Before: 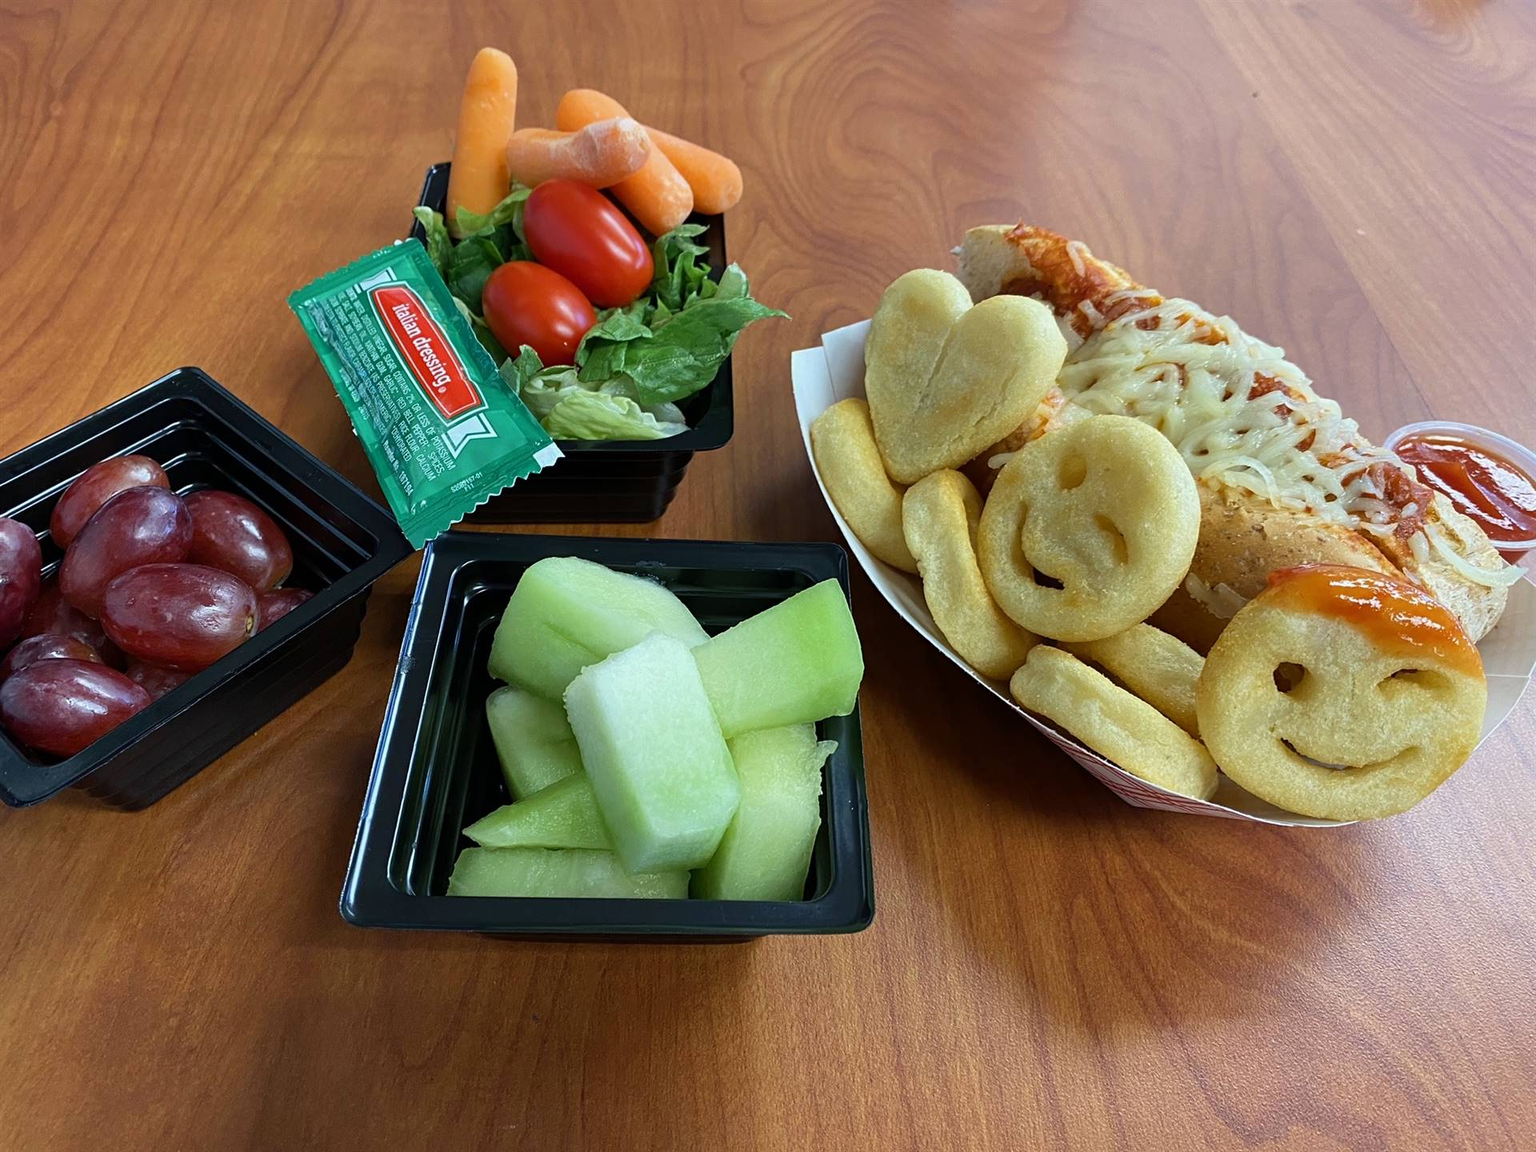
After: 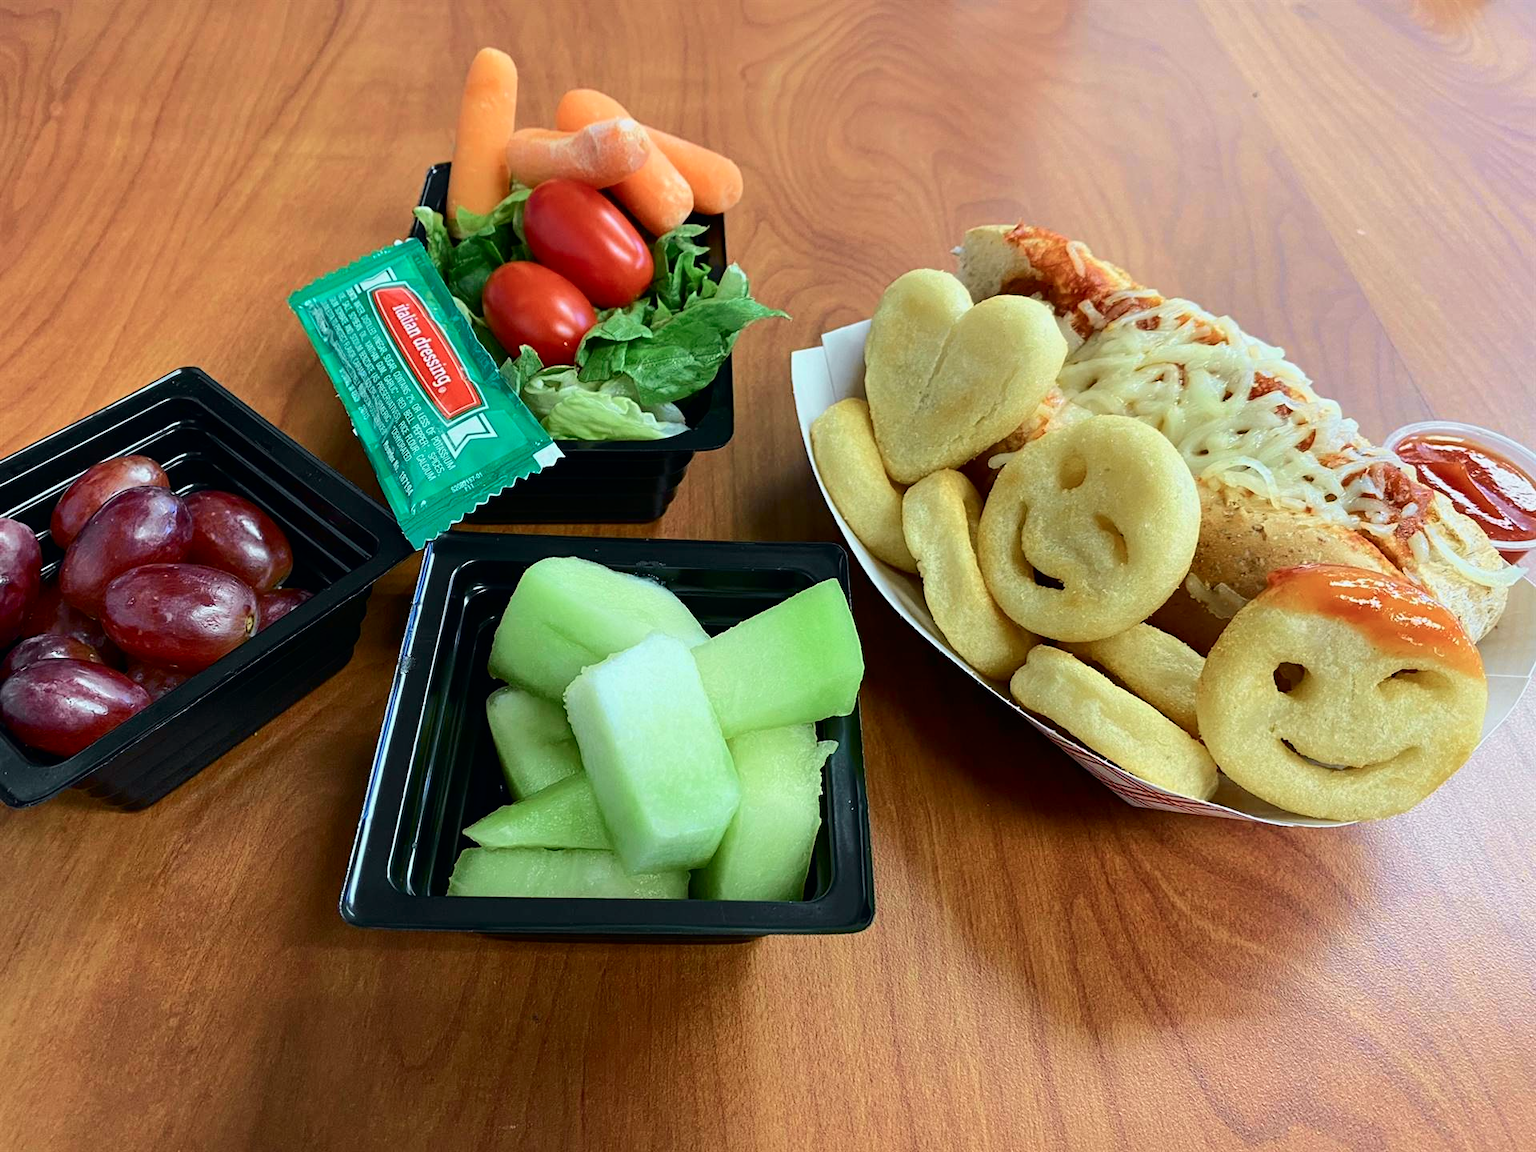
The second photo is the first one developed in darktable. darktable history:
tone curve: curves: ch0 [(0, 0) (0.035, 0.017) (0.131, 0.108) (0.279, 0.279) (0.476, 0.554) (0.617, 0.693) (0.704, 0.77) (0.801, 0.854) (0.895, 0.927) (1, 0.976)]; ch1 [(0, 0) (0.318, 0.278) (0.444, 0.427) (0.493, 0.488) (0.504, 0.497) (0.537, 0.538) (0.594, 0.616) (0.746, 0.764) (1, 1)]; ch2 [(0, 0) (0.316, 0.292) (0.381, 0.37) (0.423, 0.448) (0.476, 0.482) (0.502, 0.495) (0.529, 0.547) (0.583, 0.608) (0.639, 0.657) (0.7, 0.7) (0.861, 0.808) (1, 0.951)], color space Lab, independent channels, preserve colors none
